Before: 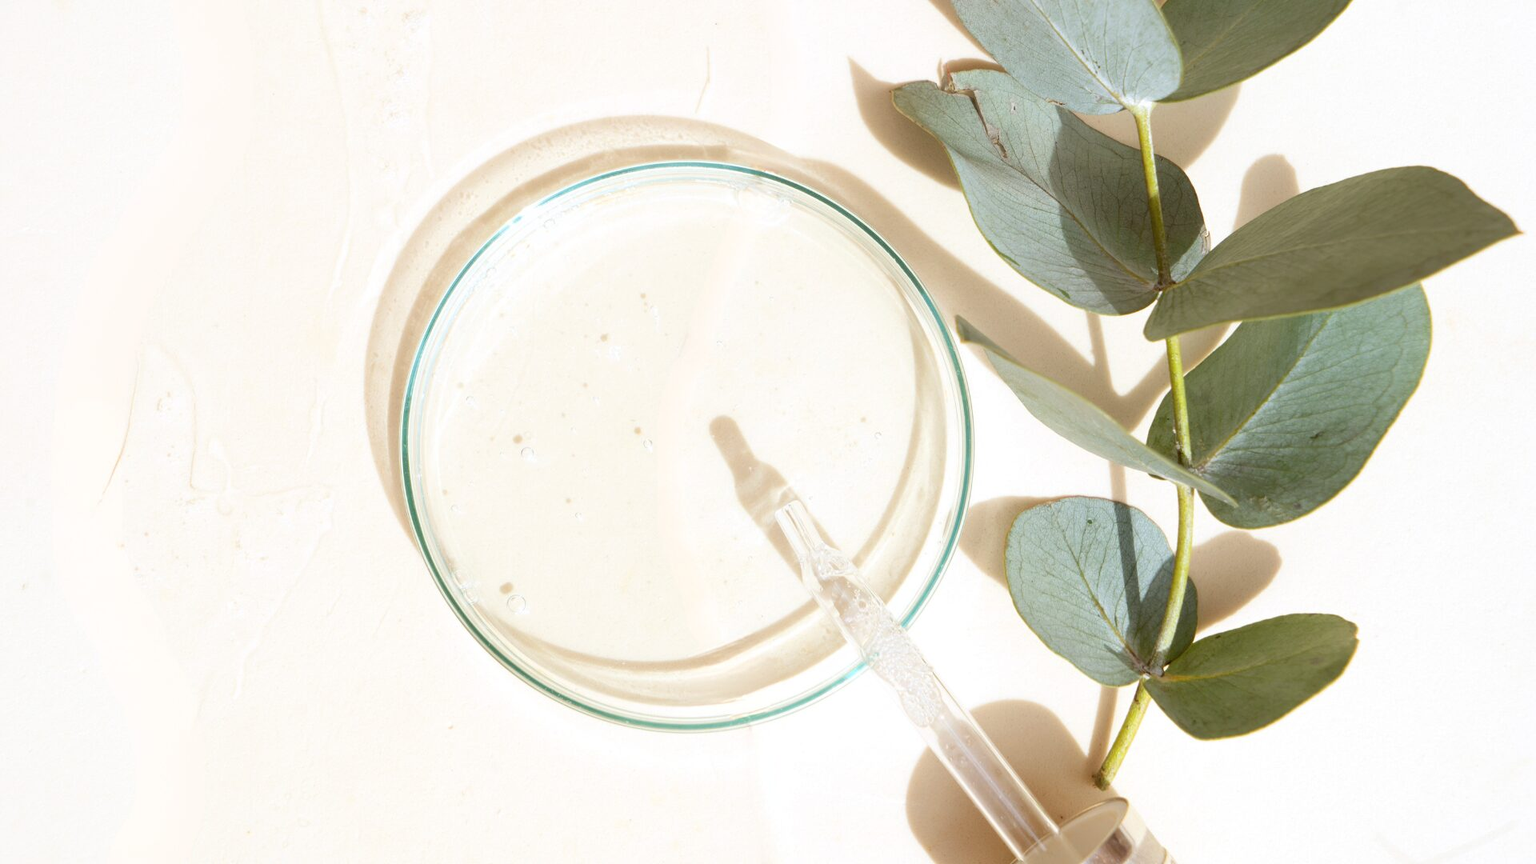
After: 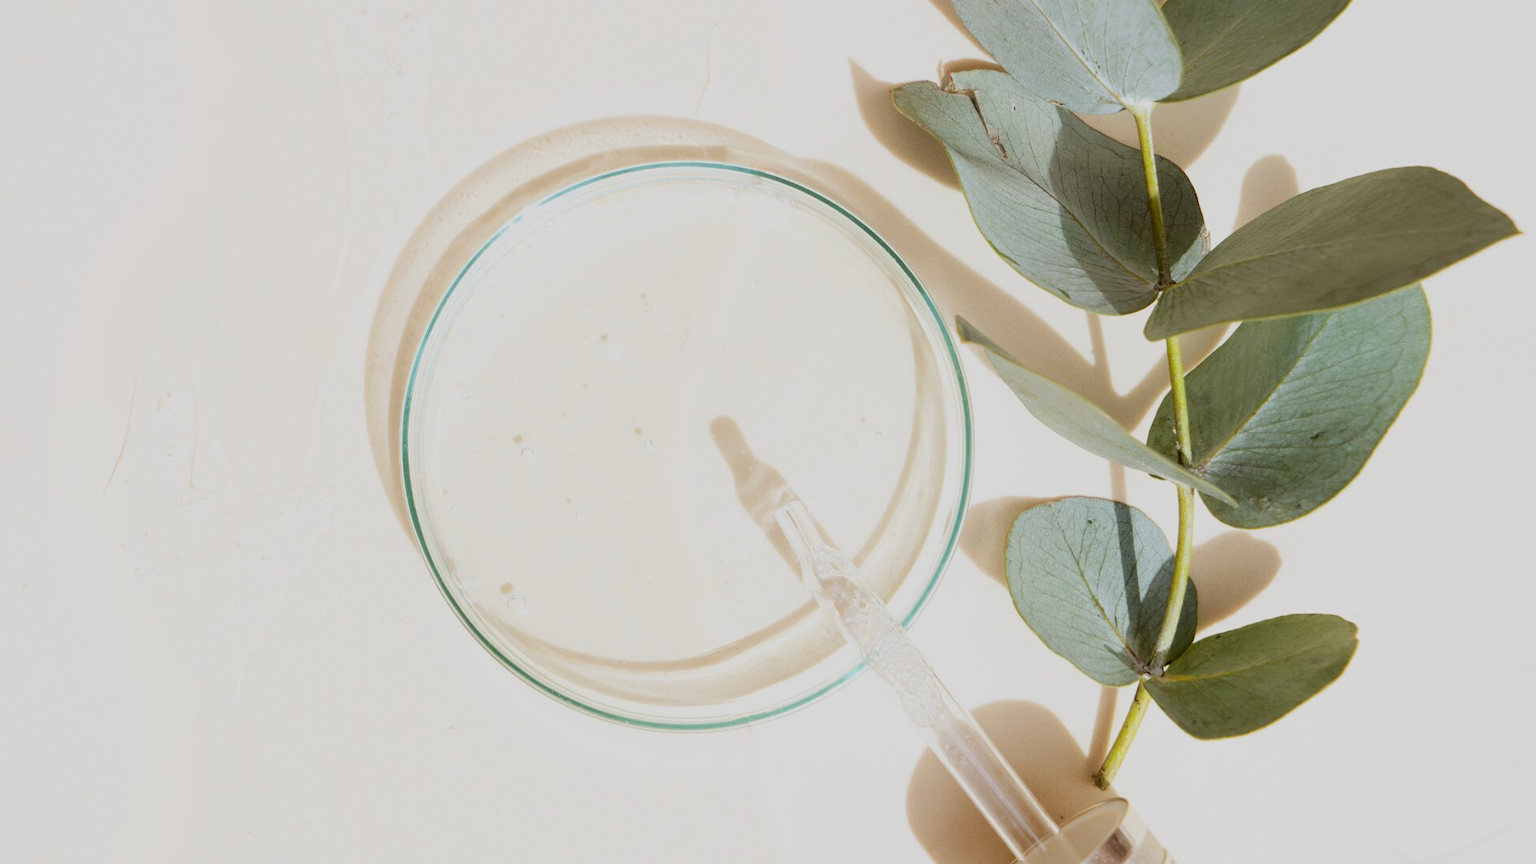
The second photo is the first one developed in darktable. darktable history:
exposure: black level correction 0.001, exposure -0.2 EV, compensate highlight preservation false
filmic rgb: black relative exposure -7.65 EV, hardness 4.02, contrast 1.1, highlights saturation mix -30%
